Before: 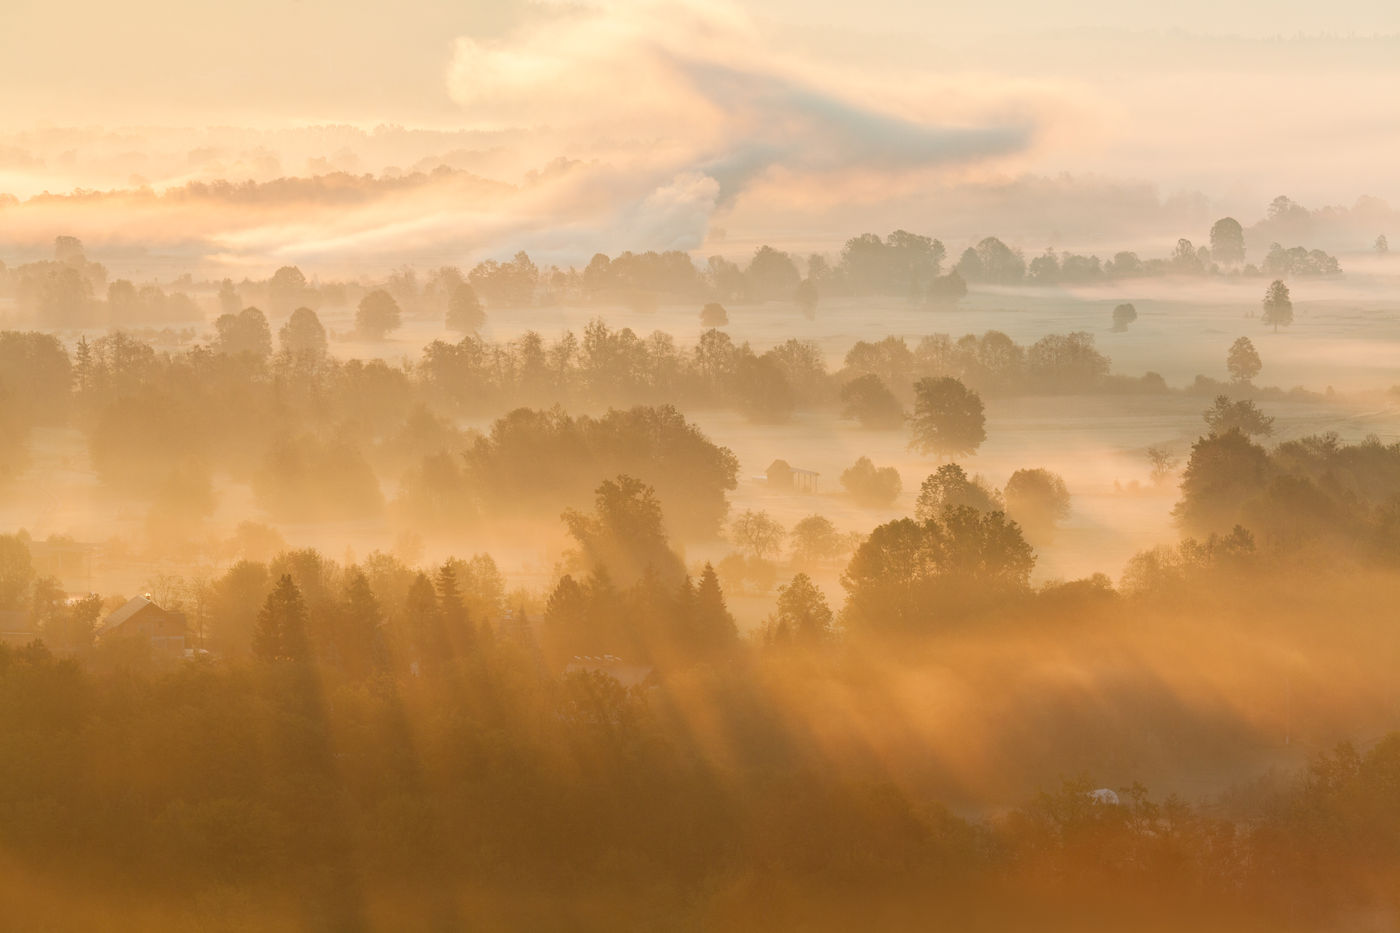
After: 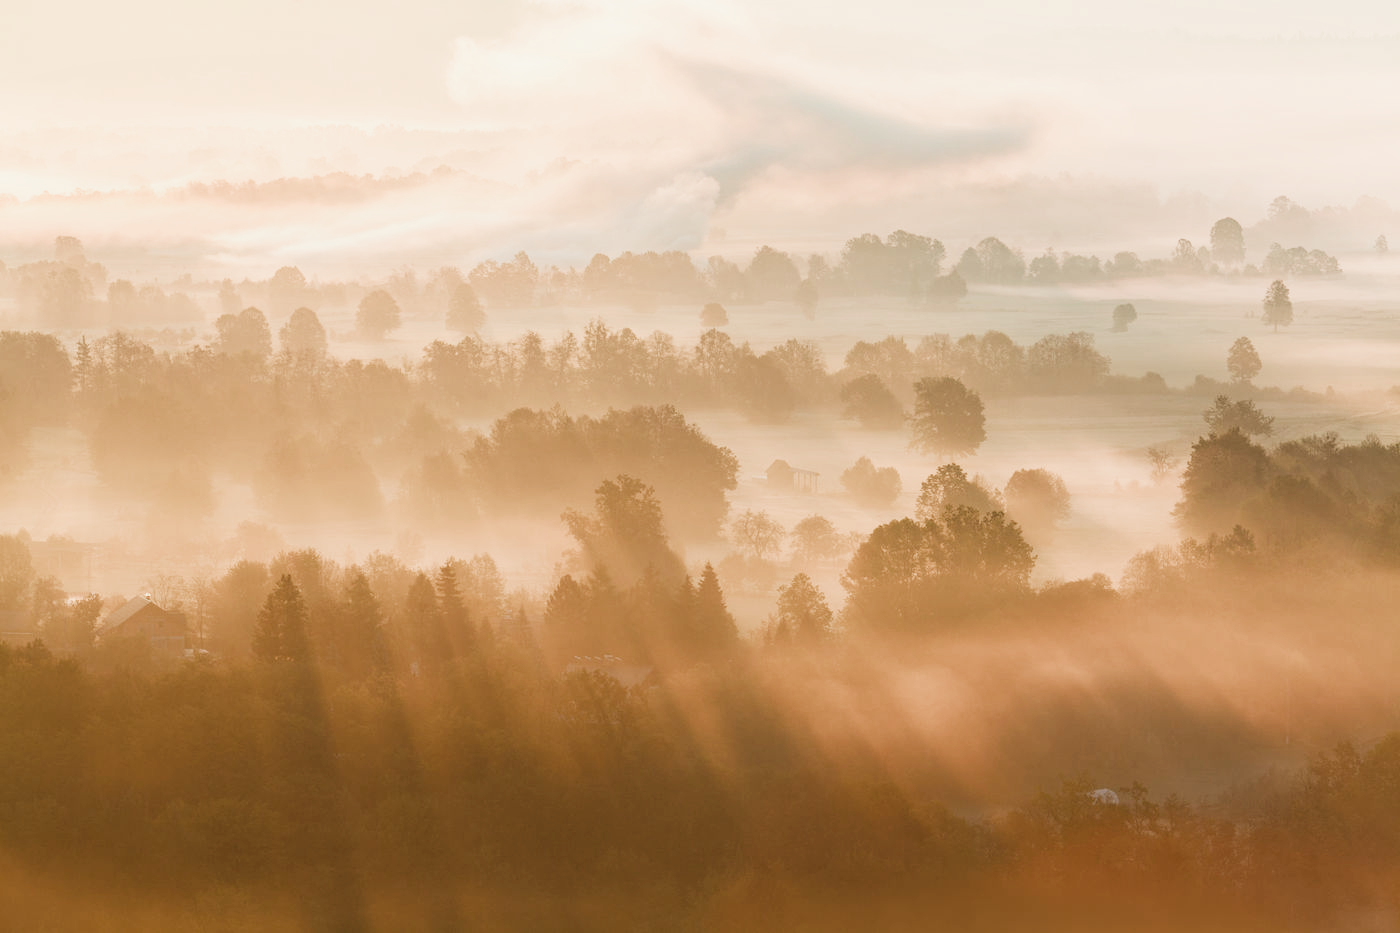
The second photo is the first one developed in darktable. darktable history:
shadows and highlights: shadows 0.178, highlights 41
filmic rgb: black relative exposure -8.11 EV, white relative exposure 3.01 EV, hardness 5.43, contrast 1.252, color science v4 (2020)
